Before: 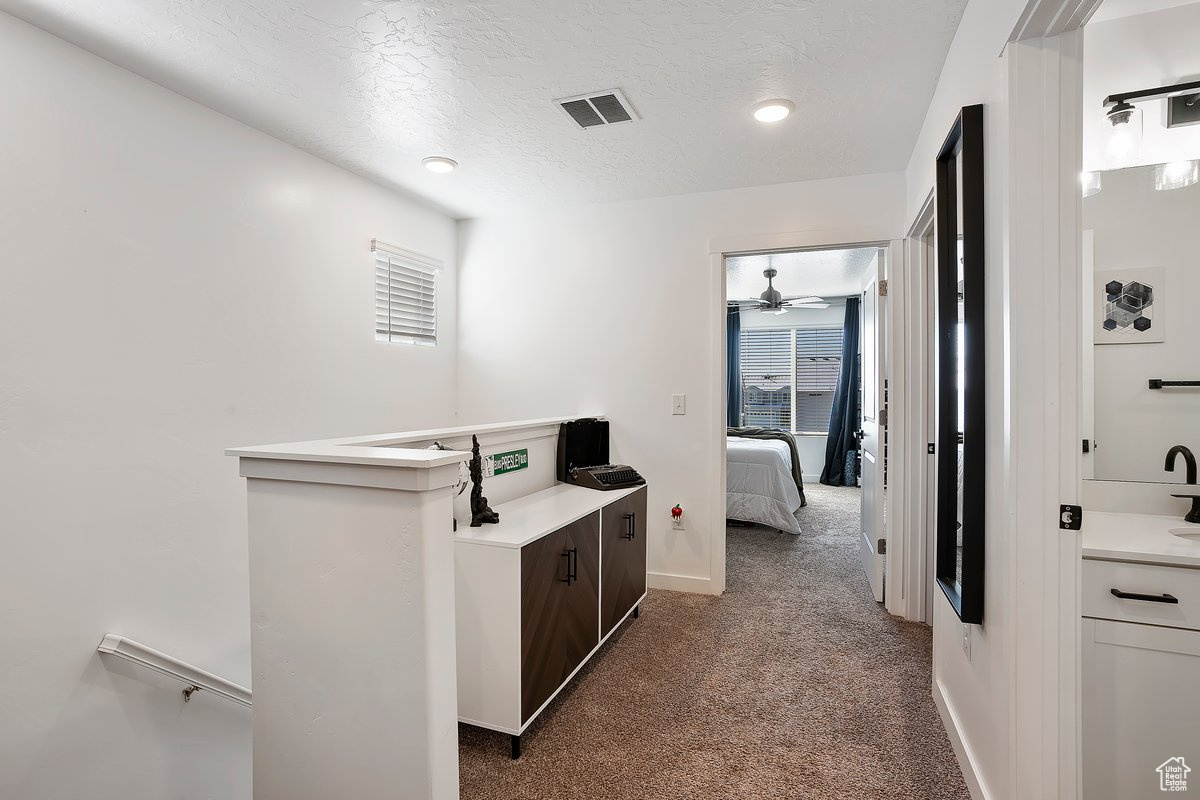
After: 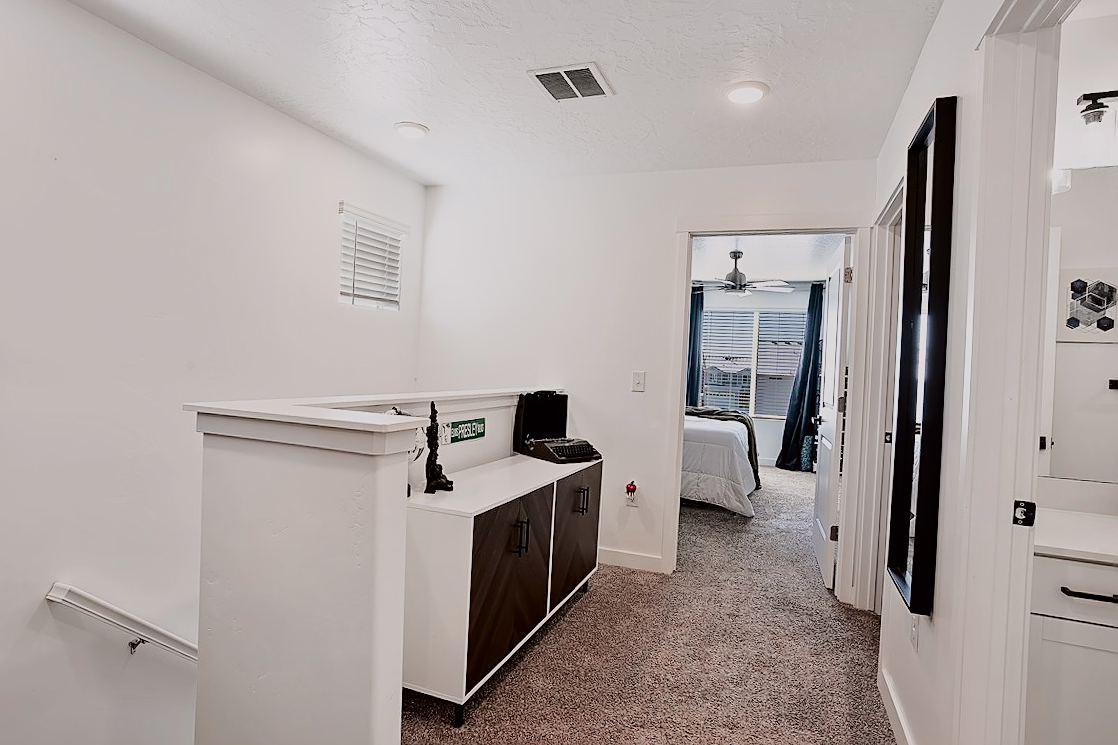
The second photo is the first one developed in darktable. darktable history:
exposure: exposure 0.191 EV, compensate highlight preservation false
sharpen: amount 0.465
crop and rotate: angle -2.82°
filmic rgb: black relative exposure -7.65 EV, white relative exposure 4.56 EV, hardness 3.61, contrast 0.996
tone curve: curves: ch0 [(0, 0) (0.139, 0.081) (0.304, 0.259) (0.502, 0.505) (0.683, 0.676) (0.761, 0.773) (0.858, 0.858) (0.987, 0.945)]; ch1 [(0, 0) (0.172, 0.123) (0.304, 0.288) (0.414, 0.44) (0.472, 0.473) (0.502, 0.508) (0.54, 0.543) (0.583, 0.601) (0.638, 0.654) (0.741, 0.783) (1, 1)]; ch2 [(0, 0) (0.411, 0.424) (0.485, 0.476) (0.502, 0.502) (0.557, 0.54) (0.631, 0.576) (1, 1)], color space Lab, independent channels, preserve colors none
